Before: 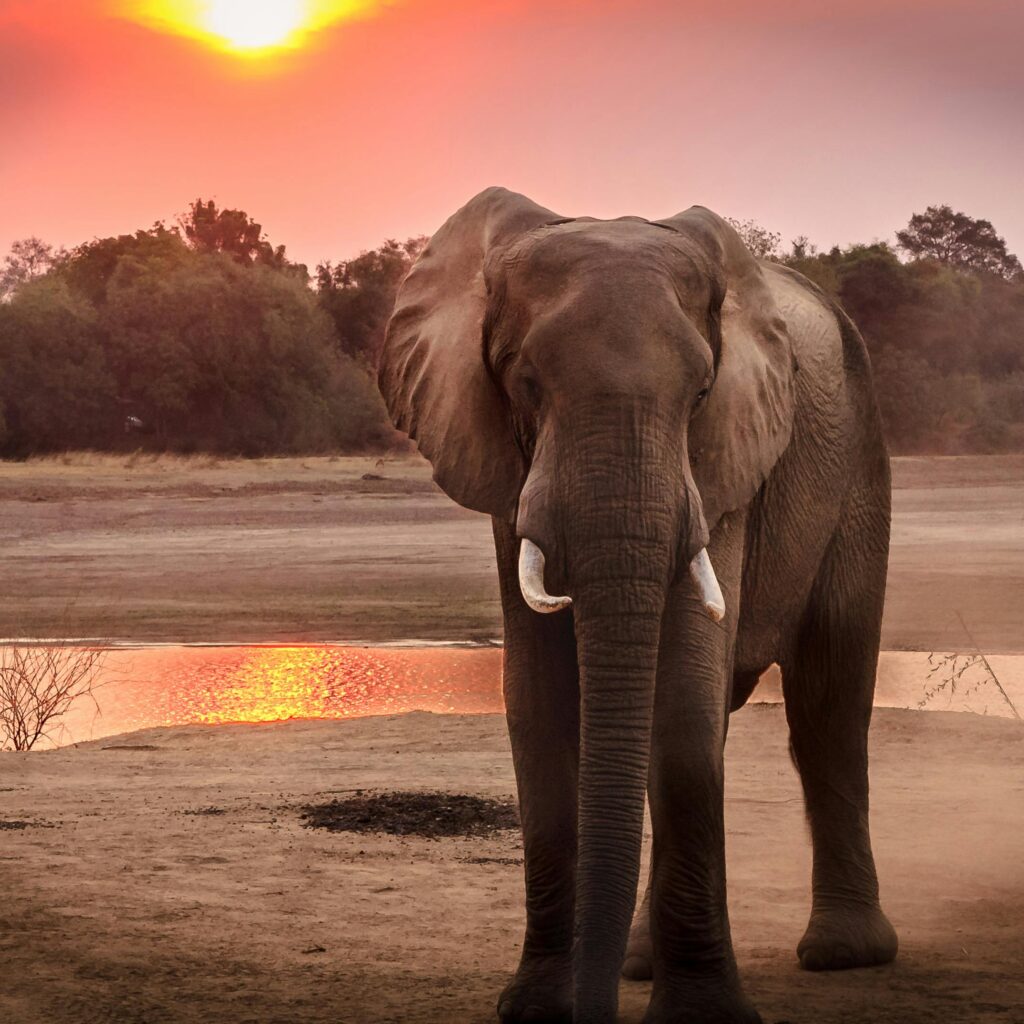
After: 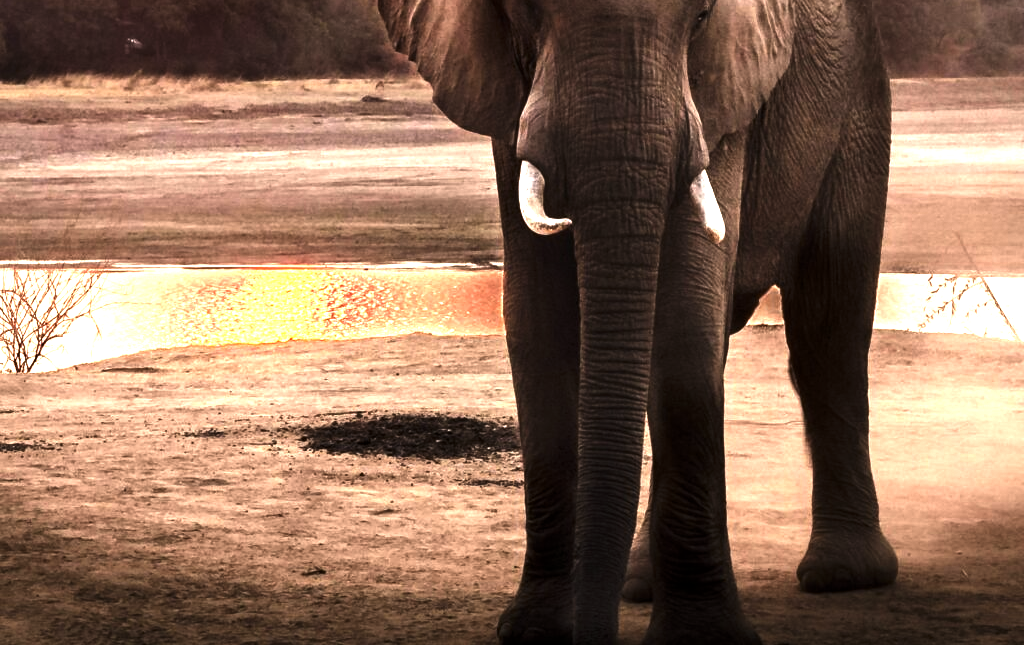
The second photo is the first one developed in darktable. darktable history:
levels: levels [0, 0.618, 1]
crop and rotate: top 36.985%
exposure: black level correction 0, exposure 1.564 EV, compensate highlight preservation false
